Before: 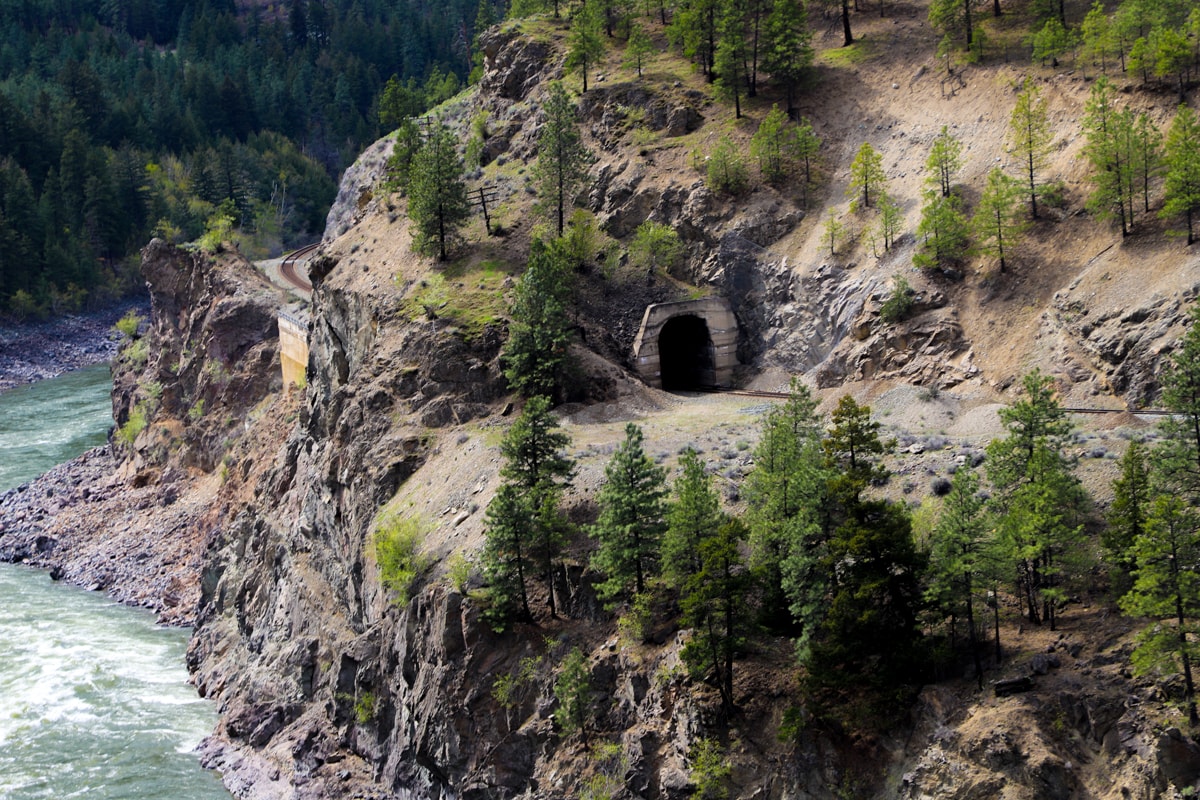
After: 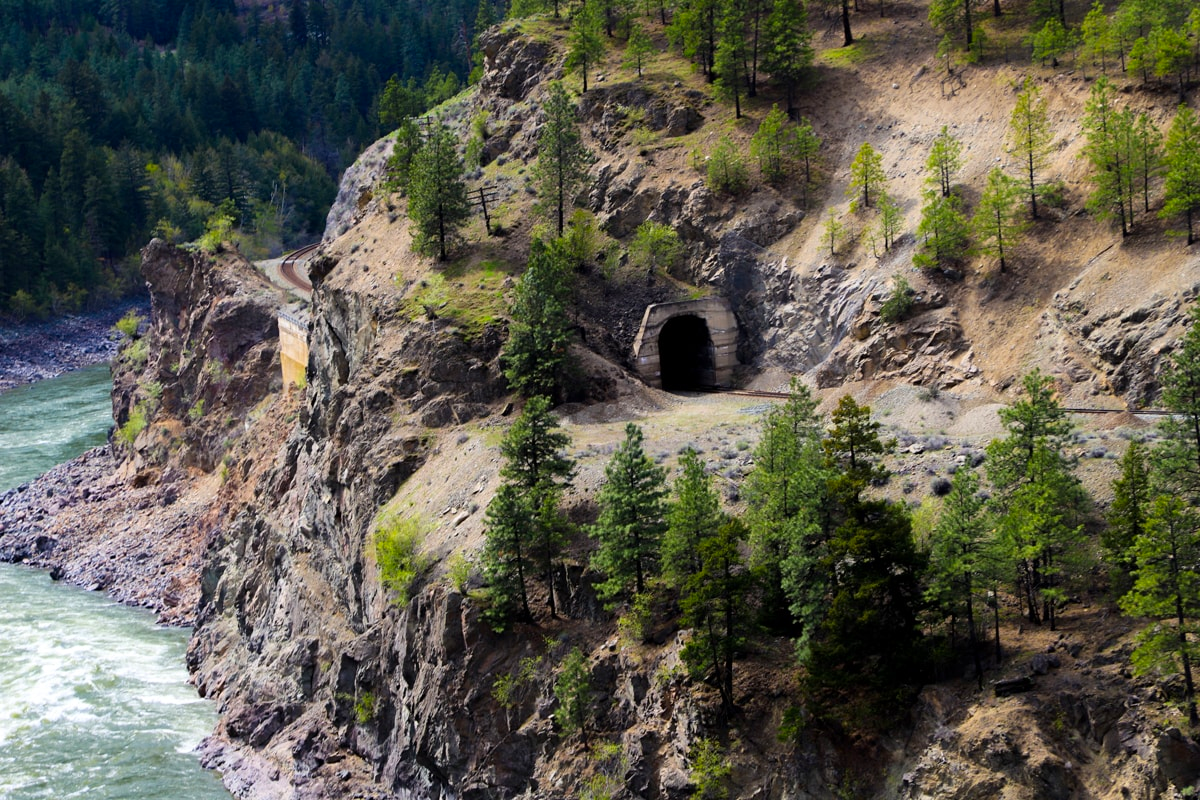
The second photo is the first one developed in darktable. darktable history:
contrast brightness saturation: contrast 0.08, saturation 0.2
